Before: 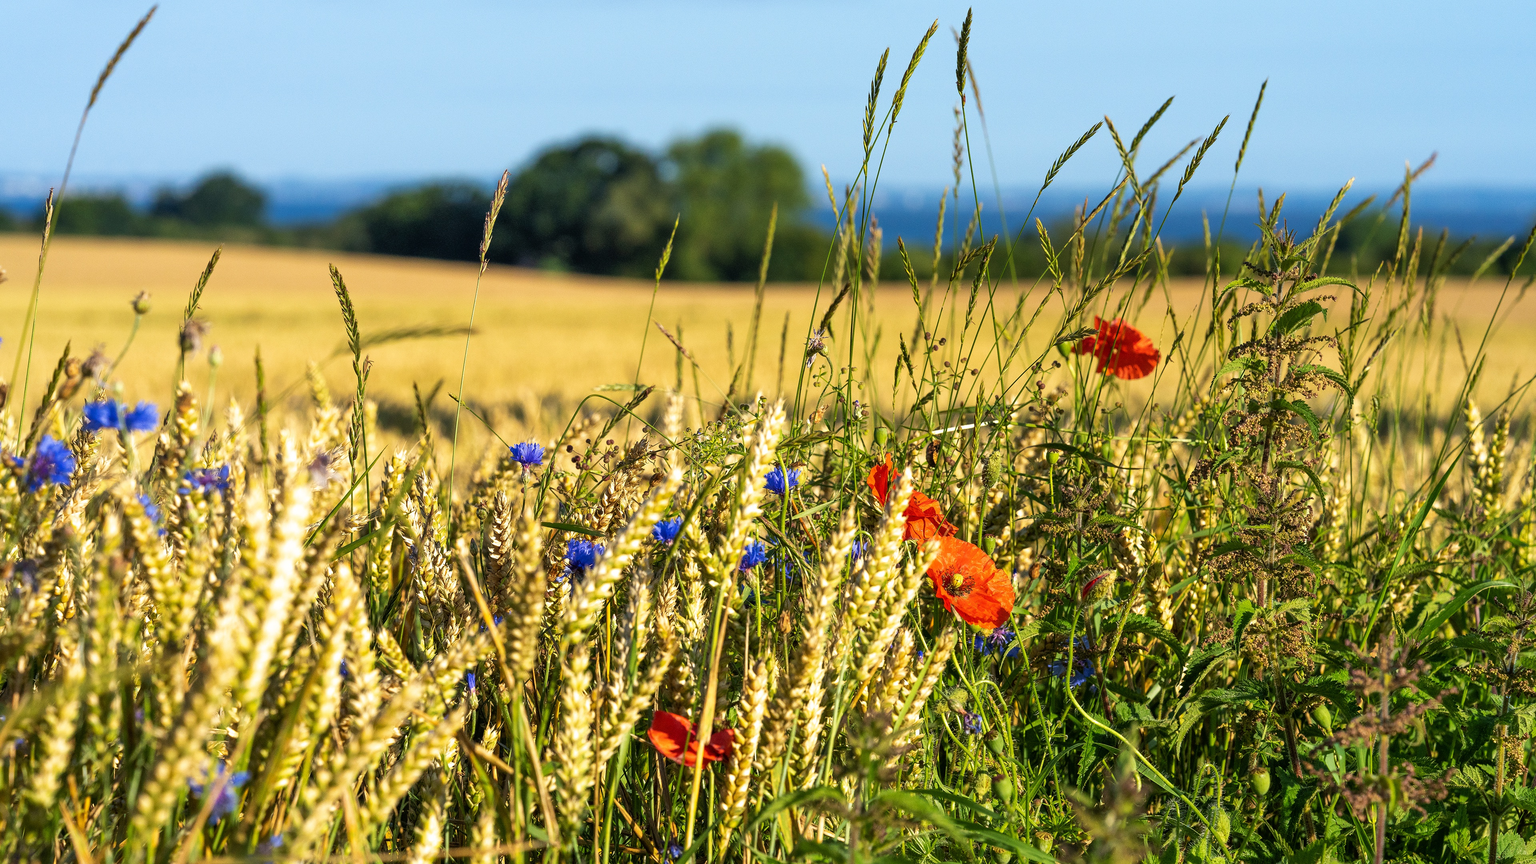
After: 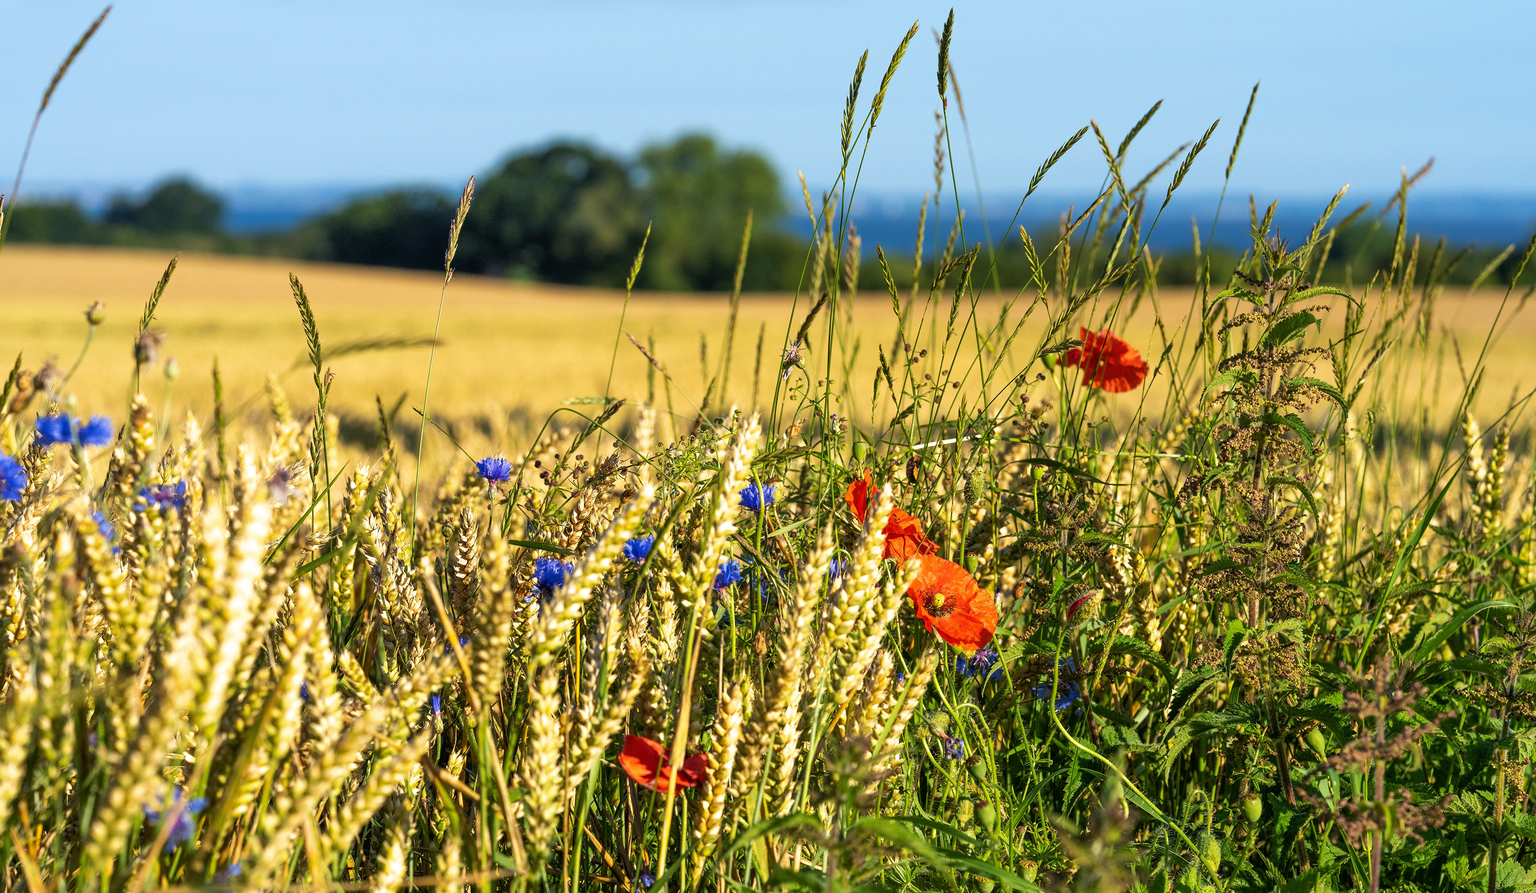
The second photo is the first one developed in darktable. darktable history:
crop and rotate: left 3.238%
